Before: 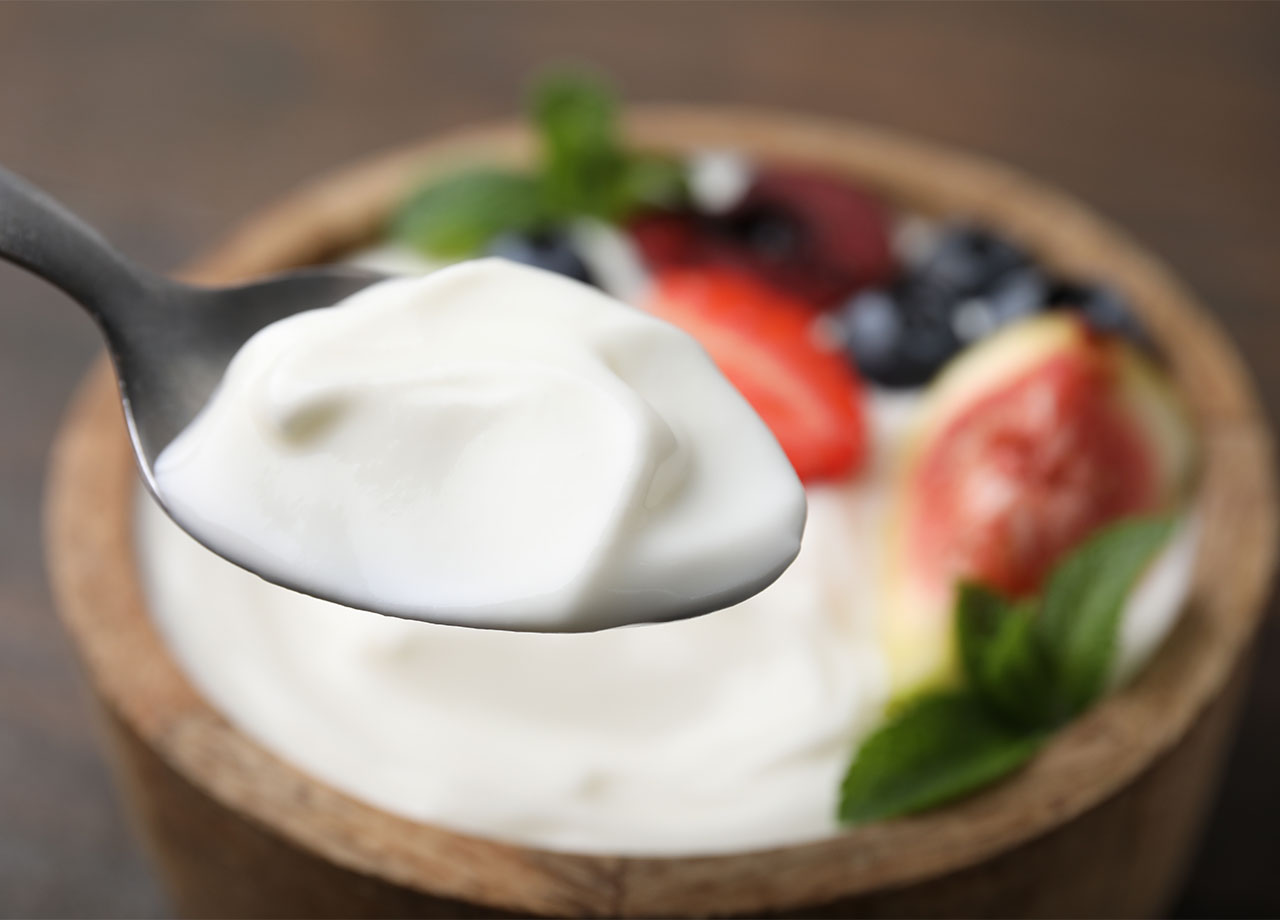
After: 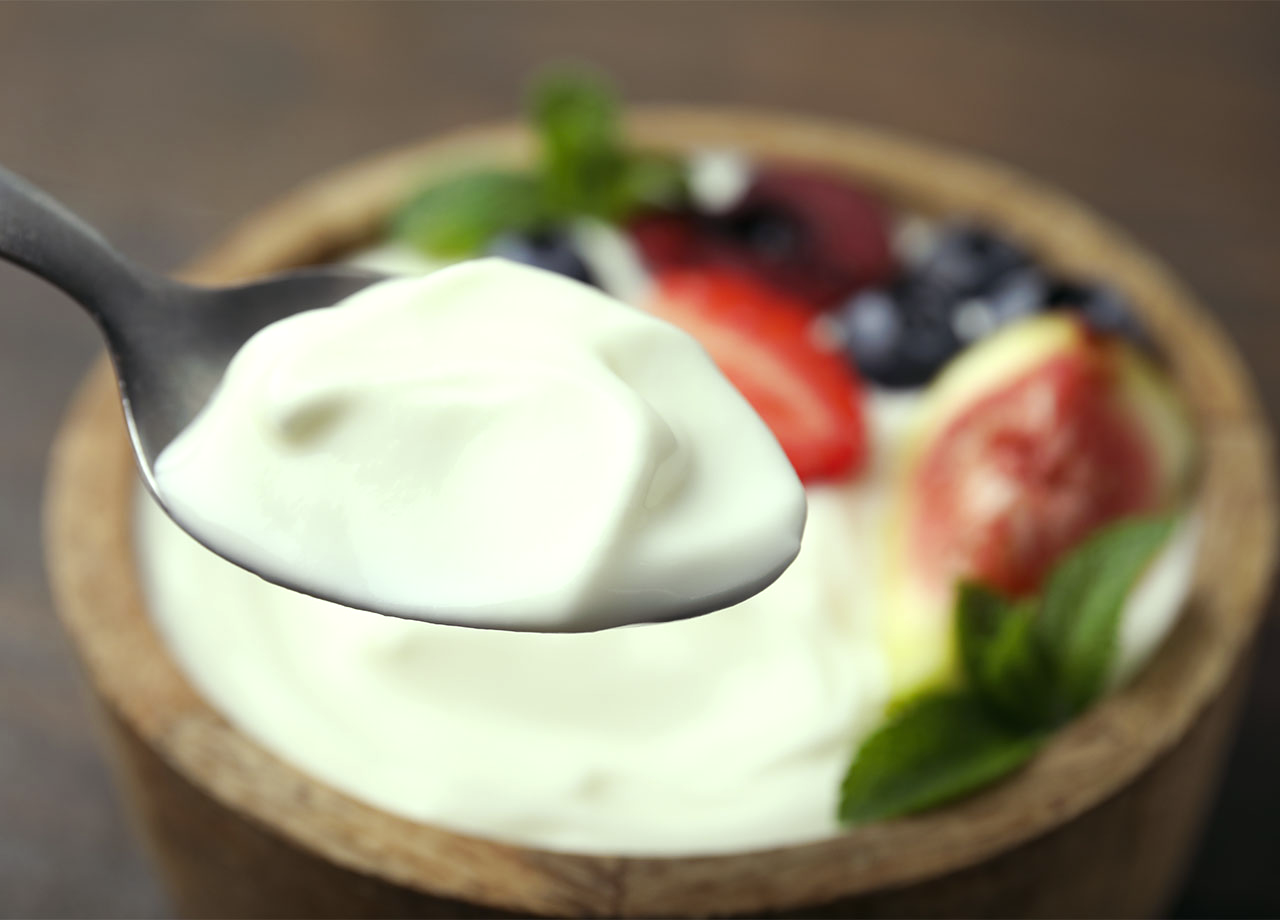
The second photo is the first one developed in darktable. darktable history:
tone curve: curves: ch0 [(0, 0) (0.003, 0.003) (0.011, 0.011) (0.025, 0.024) (0.044, 0.043) (0.069, 0.068) (0.1, 0.098) (0.136, 0.133) (0.177, 0.174) (0.224, 0.22) (0.277, 0.272) (0.335, 0.329) (0.399, 0.391) (0.468, 0.459) (0.543, 0.545) (0.623, 0.625) (0.709, 0.711) (0.801, 0.802) (0.898, 0.898) (1, 1)], preserve colors none
color correction: highlights a* 11.96, highlights b* 11.58
color balance: mode lift, gamma, gain (sRGB), lift [0.997, 0.979, 1.021, 1.011], gamma [1, 1.084, 0.916, 0.998], gain [1, 0.87, 1.13, 1.101], contrast 4.55%, contrast fulcrum 38.24%, output saturation 104.09%
